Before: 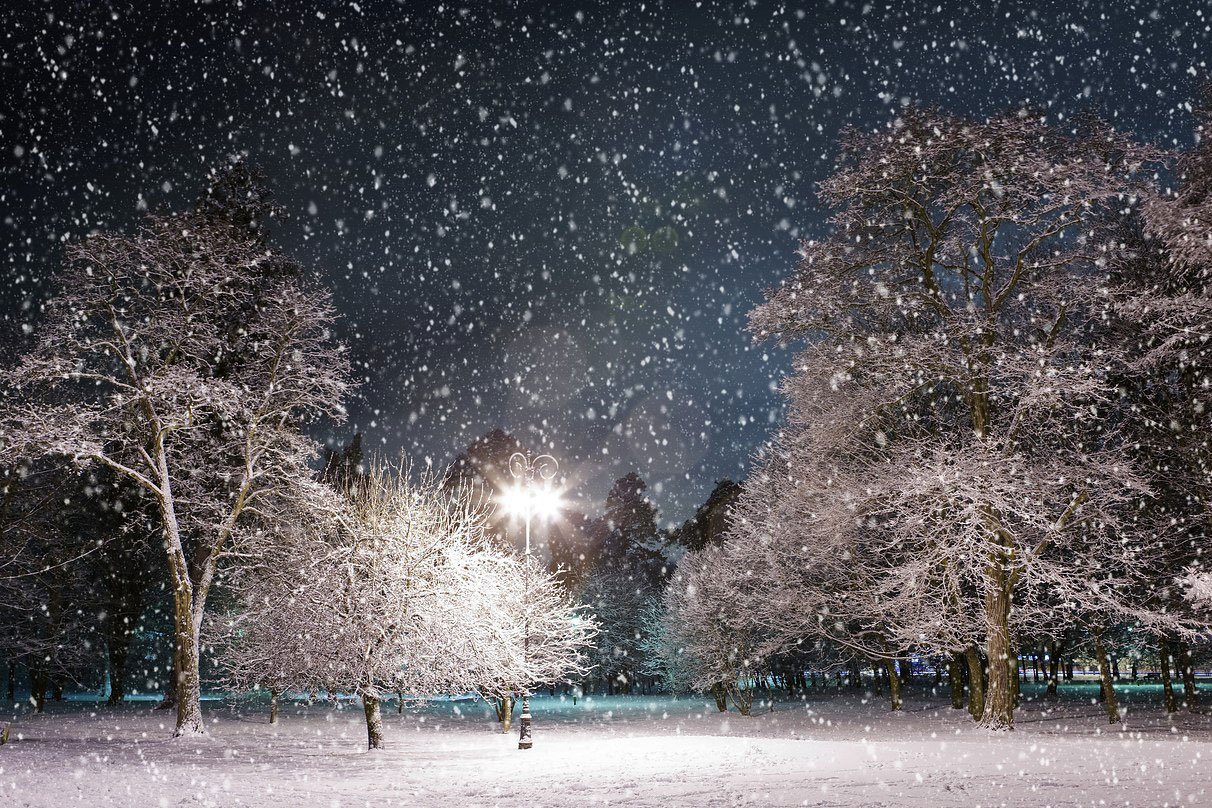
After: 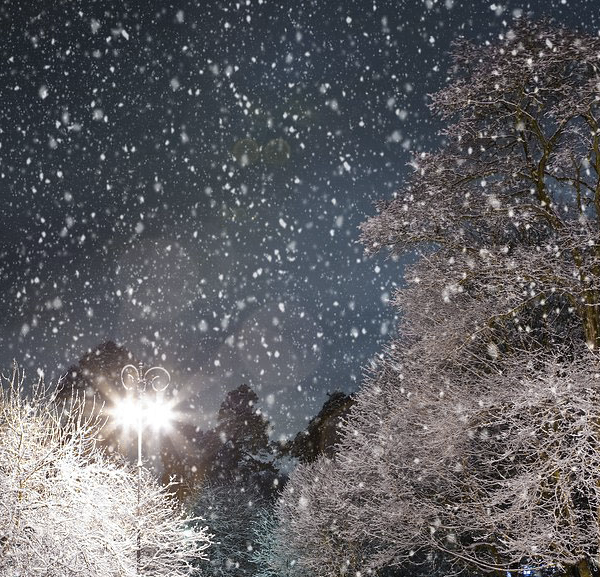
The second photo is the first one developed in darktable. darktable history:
color zones: curves: ch0 [(0.004, 0.306) (0.107, 0.448) (0.252, 0.656) (0.41, 0.398) (0.595, 0.515) (0.768, 0.628)]; ch1 [(0.07, 0.323) (0.151, 0.452) (0.252, 0.608) (0.346, 0.221) (0.463, 0.189) (0.61, 0.368) (0.735, 0.395) (0.921, 0.412)]; ch2 [(0, 0.476) (0.132, 0.512) (0.243, 0.512) (0.397, 0.48) (0.522, 0.376) (0.634, 0.536) (0.761, 0.46)]
crop: left 32.075%, top 10.976%, right 18.355%, bottom 17.596%
